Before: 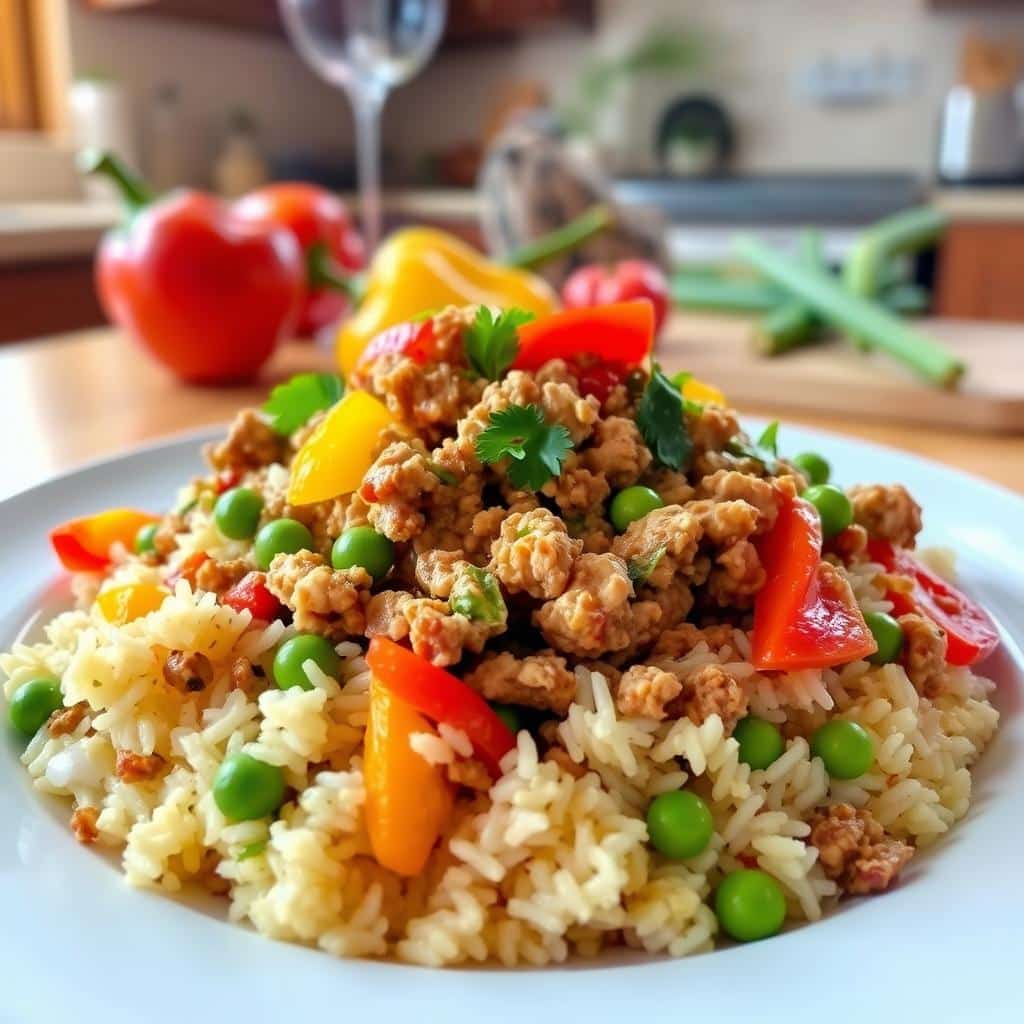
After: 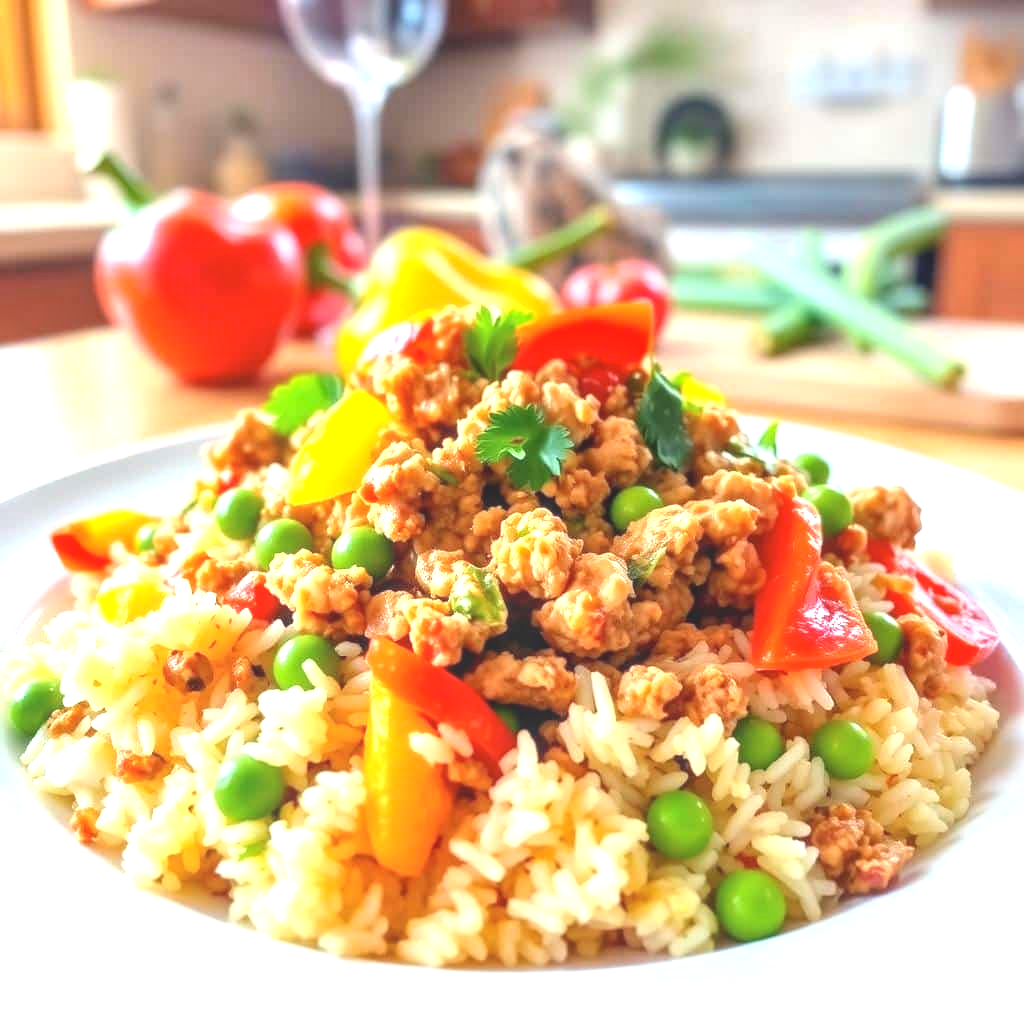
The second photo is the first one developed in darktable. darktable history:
local contrast: highlights 48%, shadows 0%, detail 100%
exposure: black level correction 0, exposure 1.1 EV, compensate exposure bias true, compensate highlight preservation false
